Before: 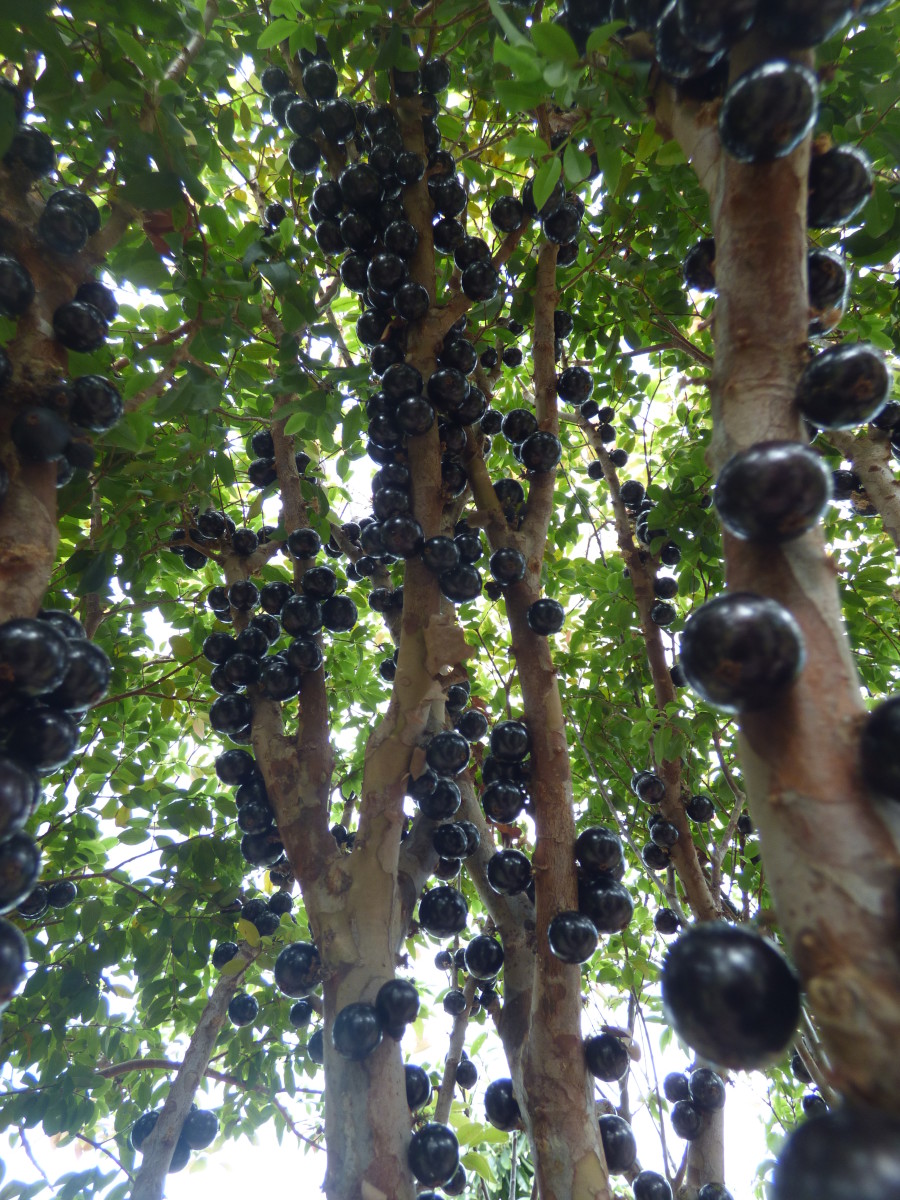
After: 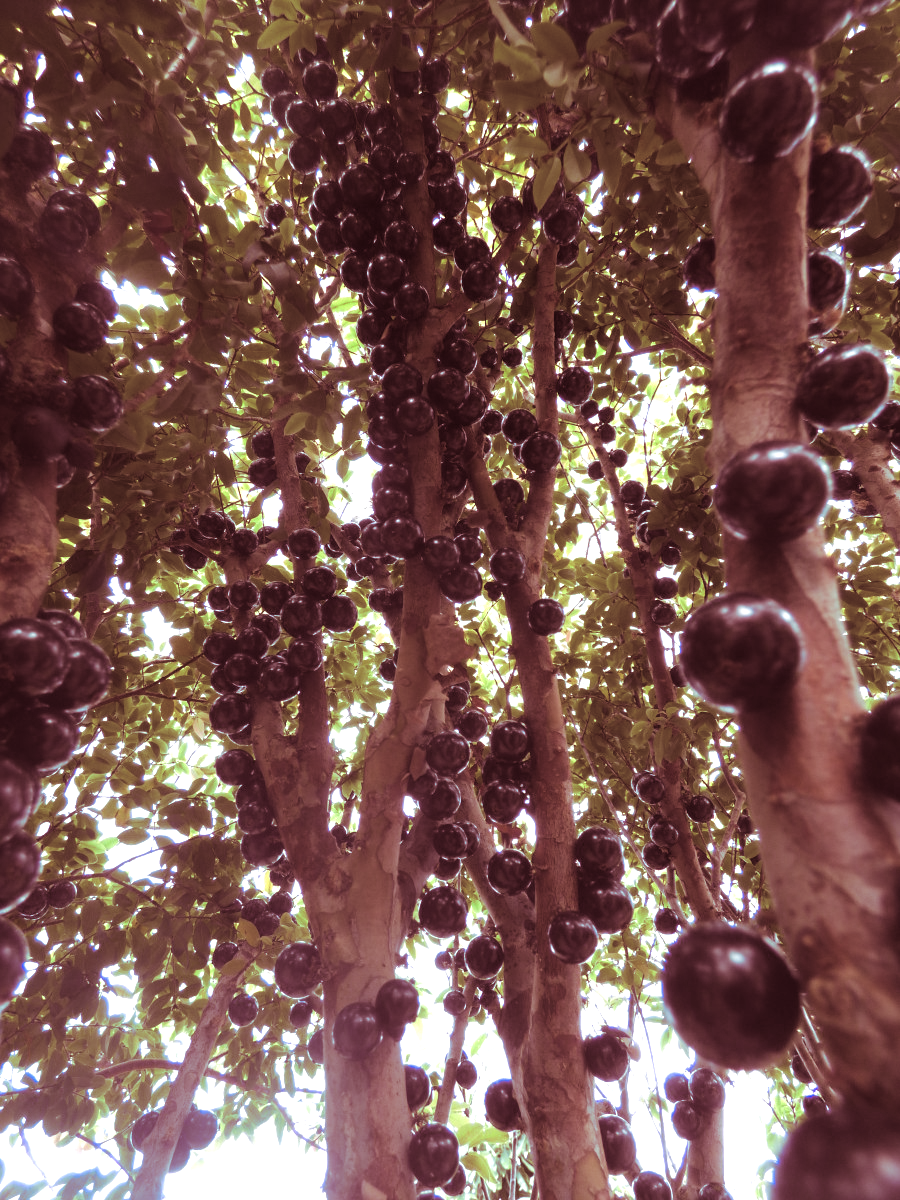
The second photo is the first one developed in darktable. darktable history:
color balance rgb: perceptual saturation grading › global saturation 20%, perceptual saturation grading › highlights -50%, perceptual saturation grading › shadows 30%, perceptual brilliance grading › global brilliance 10%, perceptual brilliance grading › shadows 15%
split-toning: highlights › saturation 0, balance -61.83
